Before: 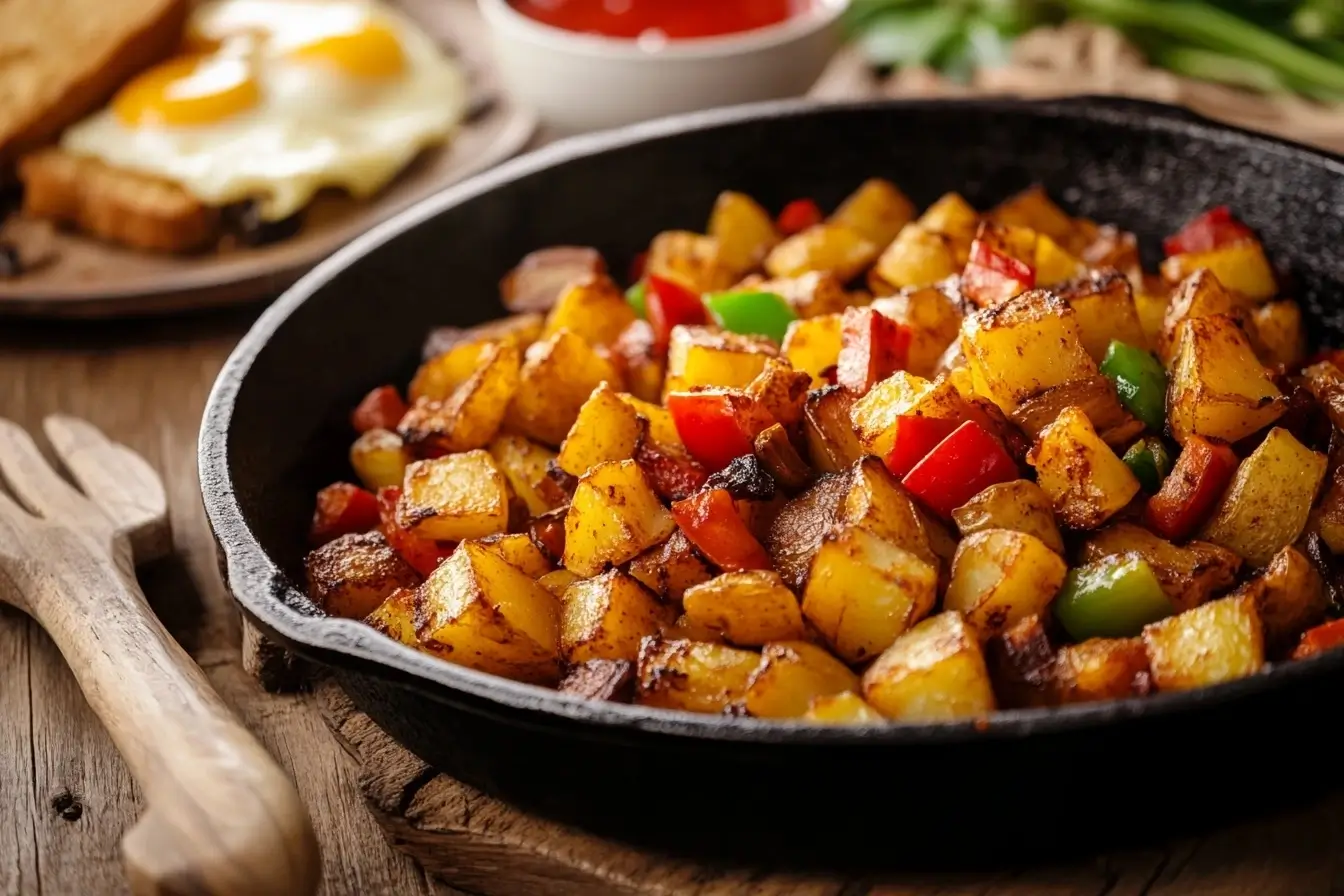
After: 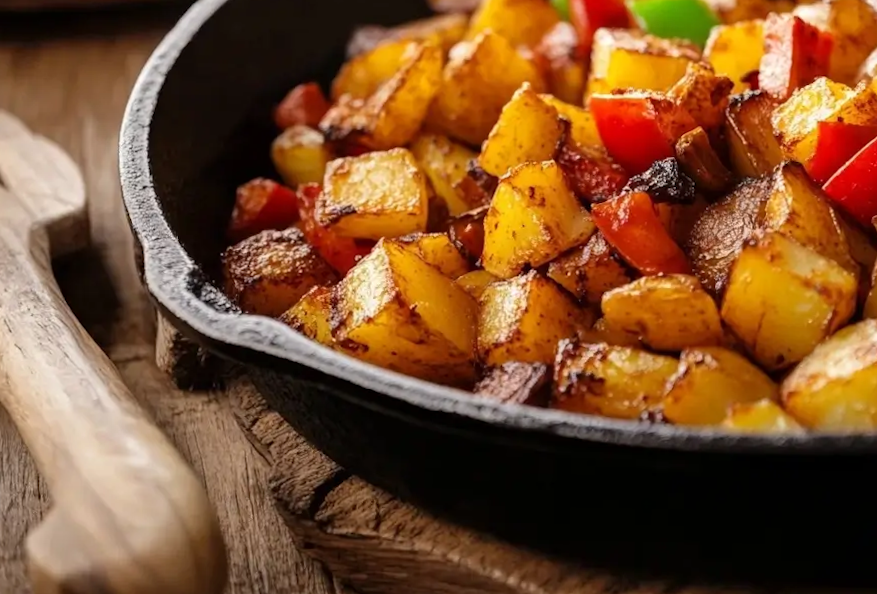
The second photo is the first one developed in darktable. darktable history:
crop and rotate: angle -0.82°, left 3.85%, top 31.828%, right 27.992%
rotate and perspective: rotation 0.226°, lens shift (vertical) -0.042, crop left 0.023, crop right 0.982, crop top 0.006, crop bottom 0.994
